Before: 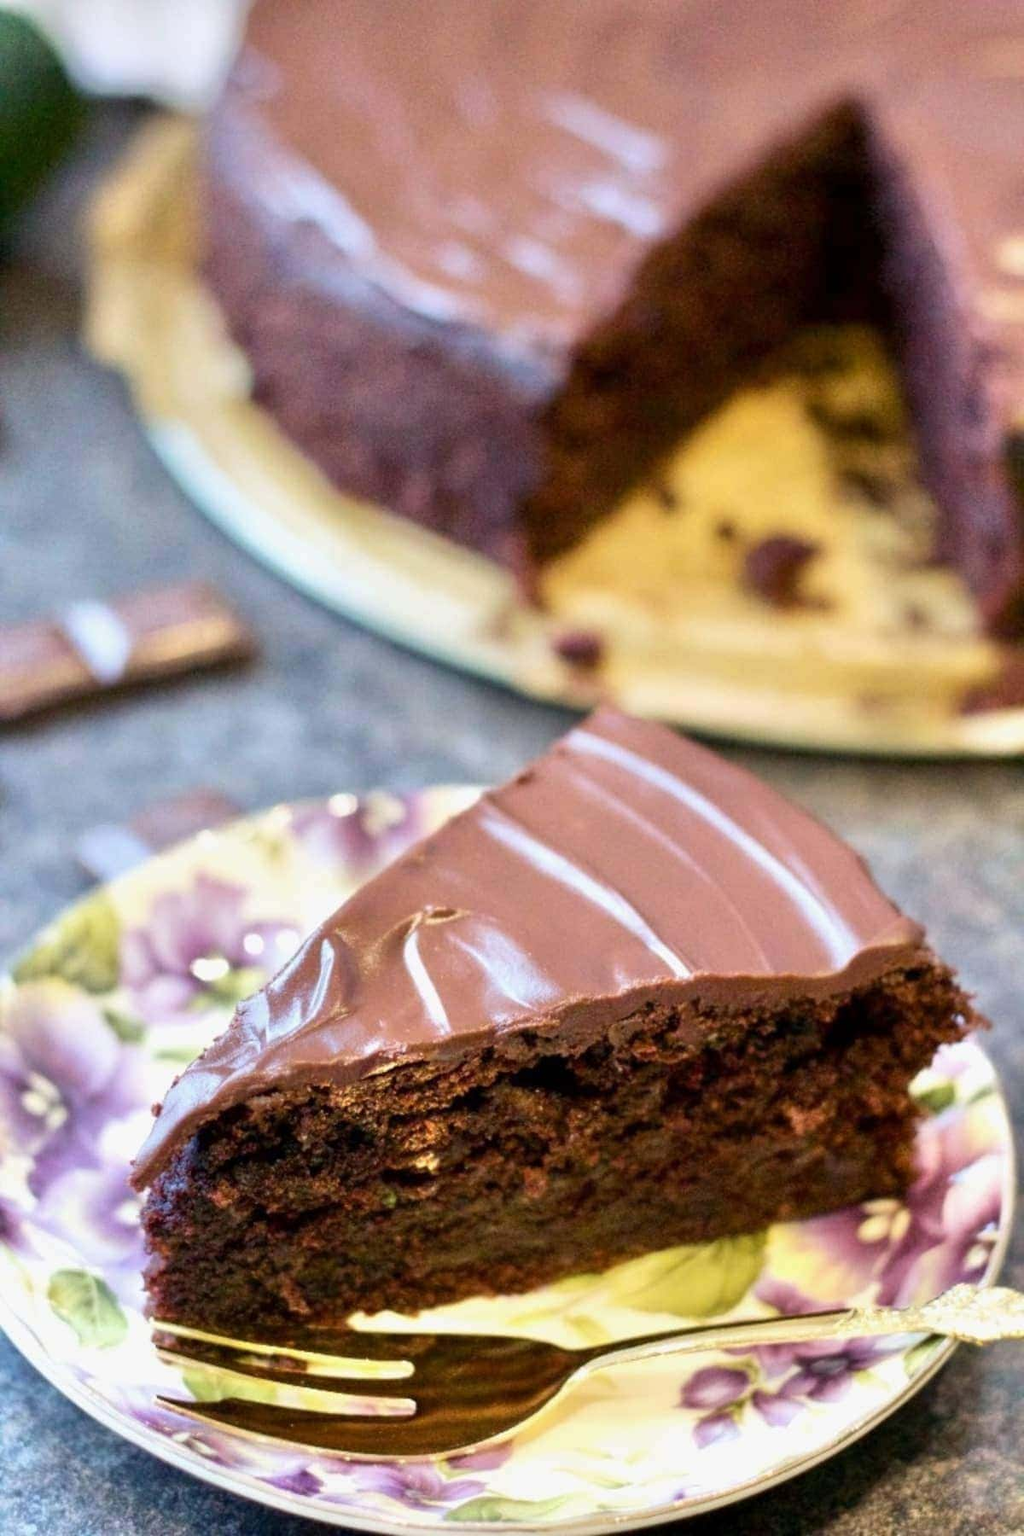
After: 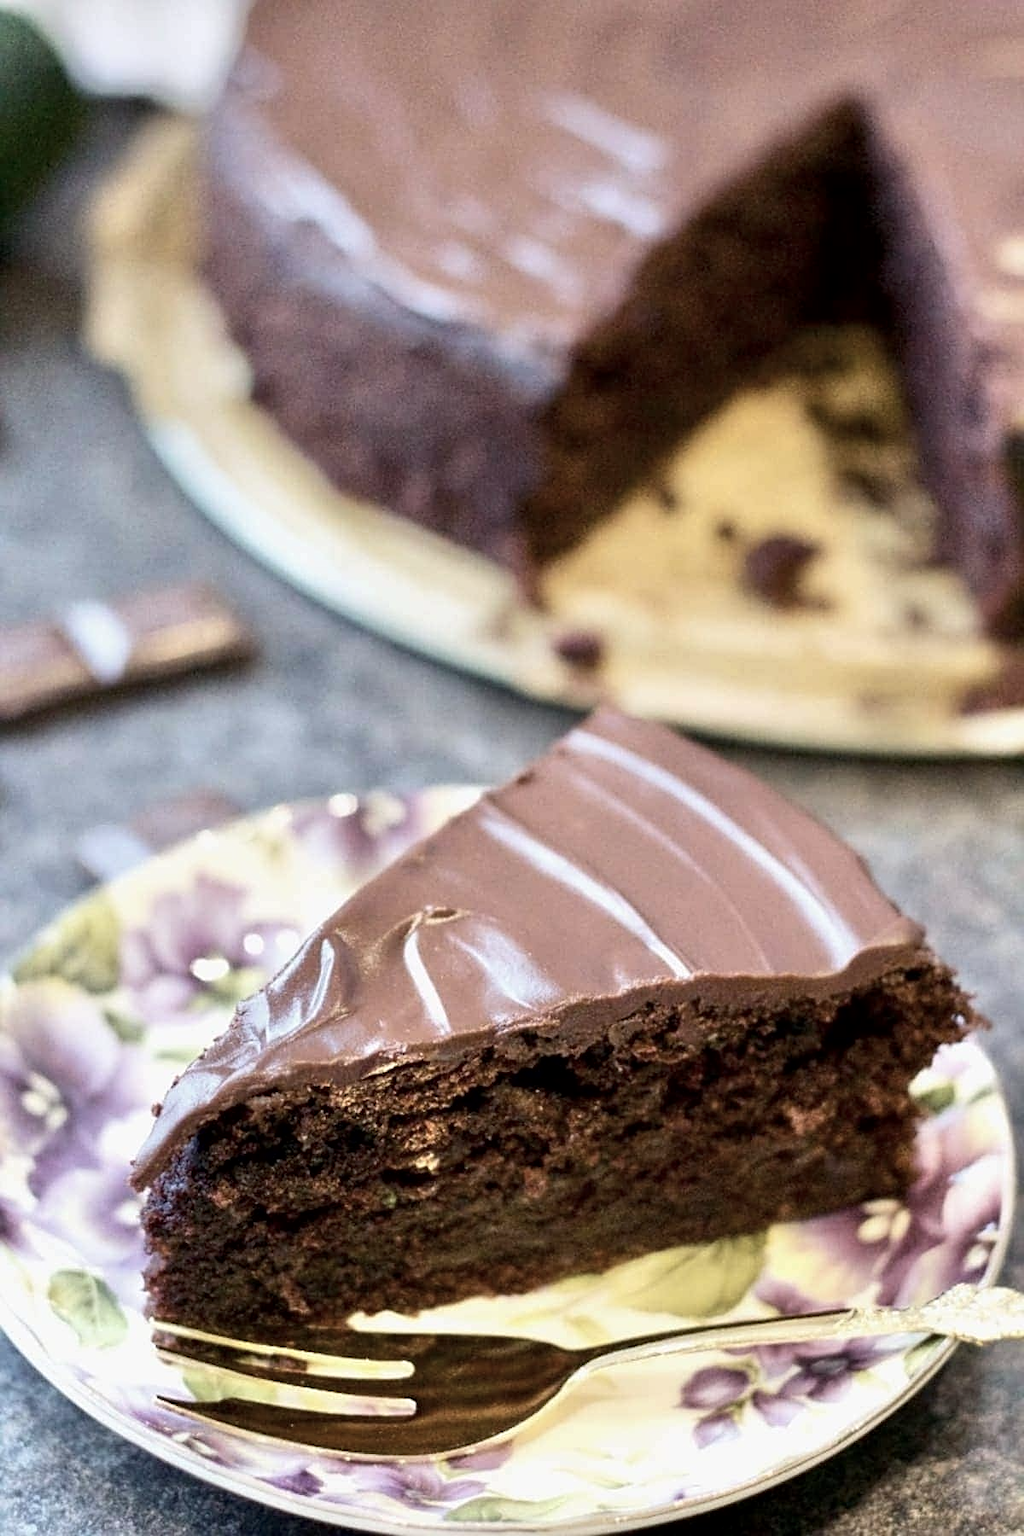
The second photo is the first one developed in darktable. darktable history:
sharpen: on, module defaults
contrast brightness saturation: contrast 0.1, saturation -0.36
exposure: black level correction 0.001, compensate highlight preservation false
